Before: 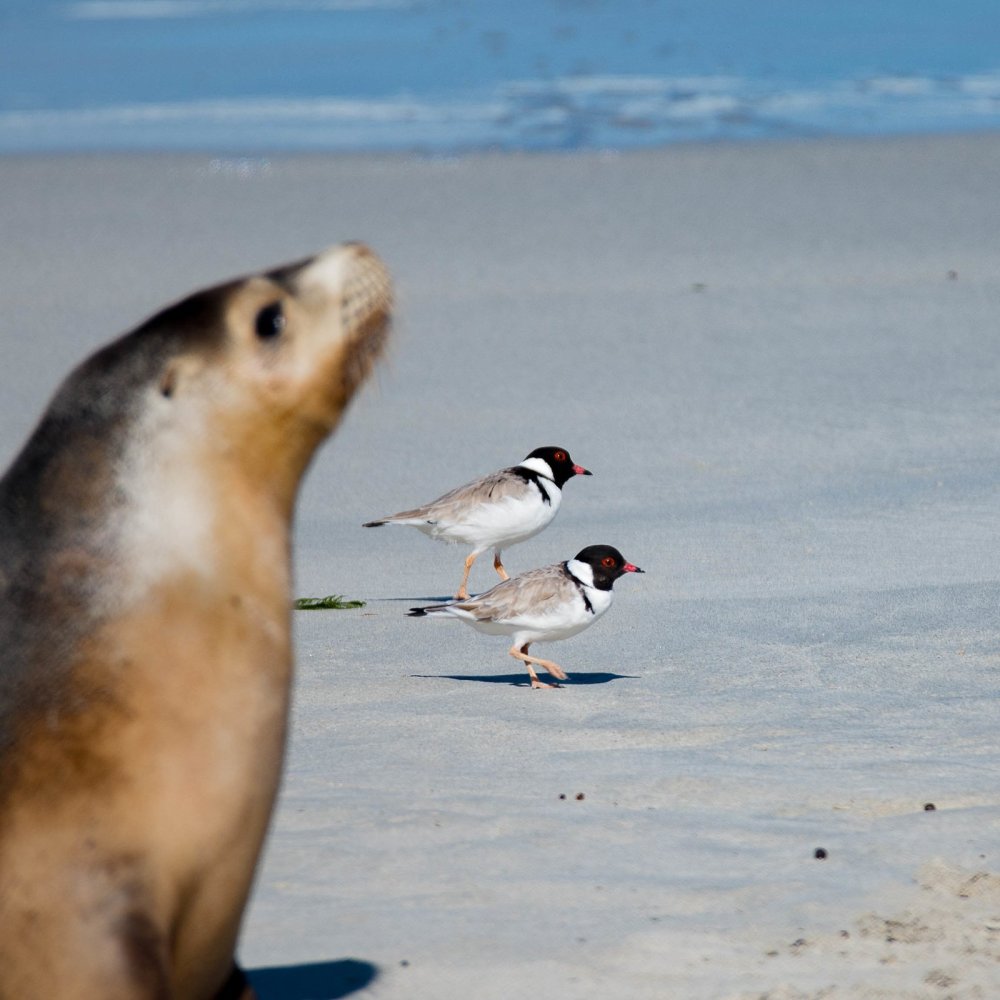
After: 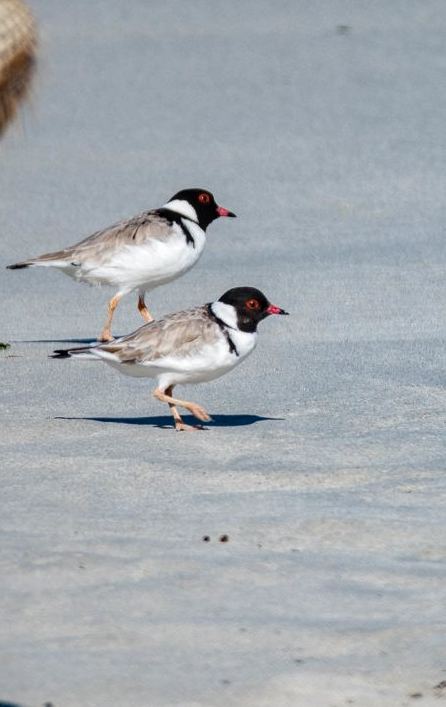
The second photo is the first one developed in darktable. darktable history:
crop: left 35.663%, top 25.884%, right 19.723%, bottom 3.385%
local contrast: highlights 61%, detail 143%, midtone range 0.422
